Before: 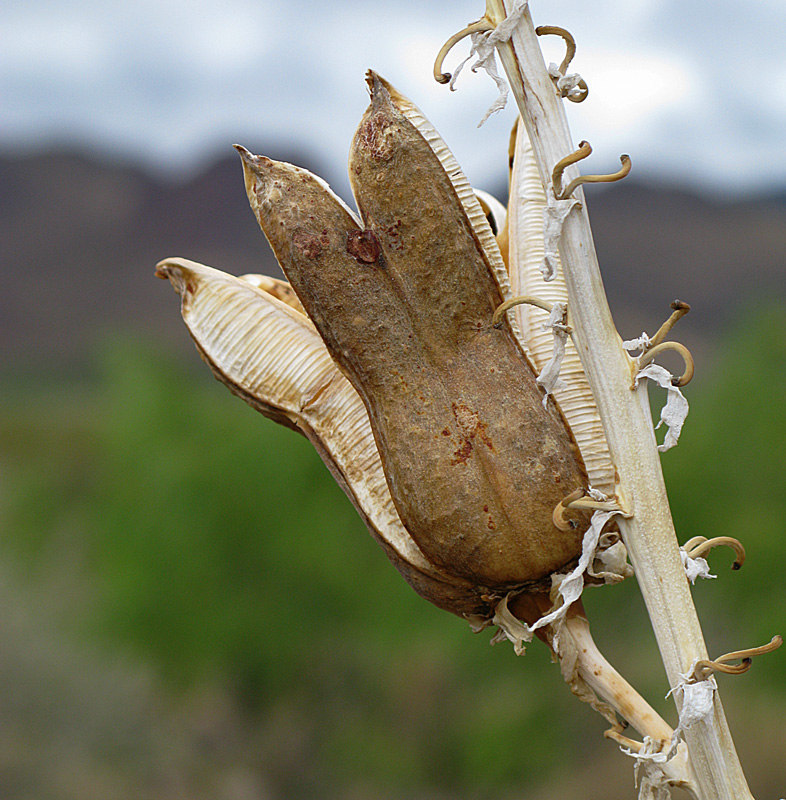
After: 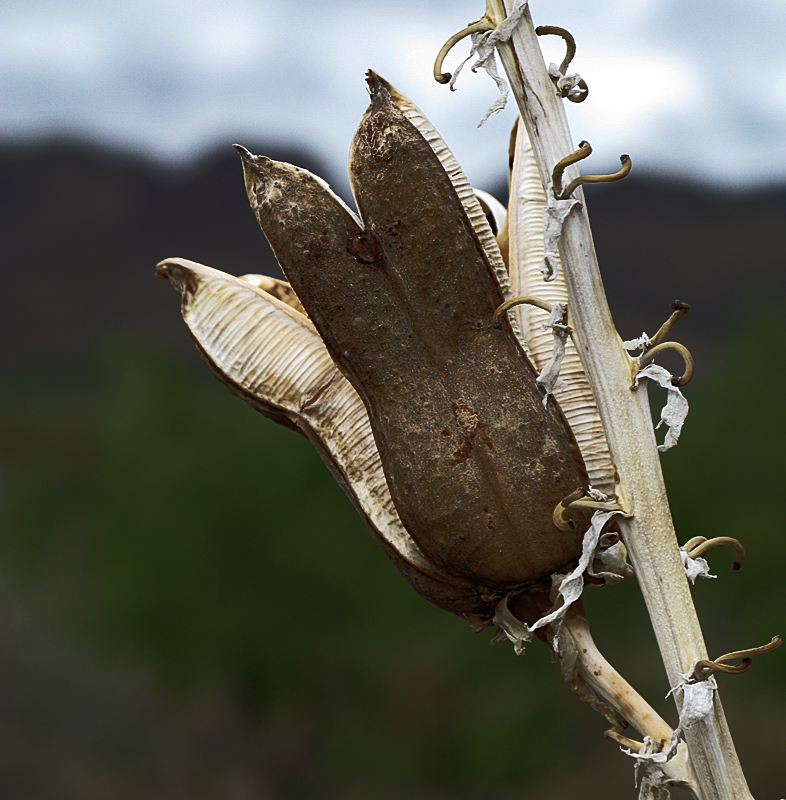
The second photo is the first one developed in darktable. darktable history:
color balance rgb: perceptual saturation grading › global saturation 0.032%, perceptual brilliance grading › highlights 2.285%, perceptual brilliance grading › mid-tones -49.983%, perceptual brilliance grading › shadows -49.915%, global vibrance 20%
